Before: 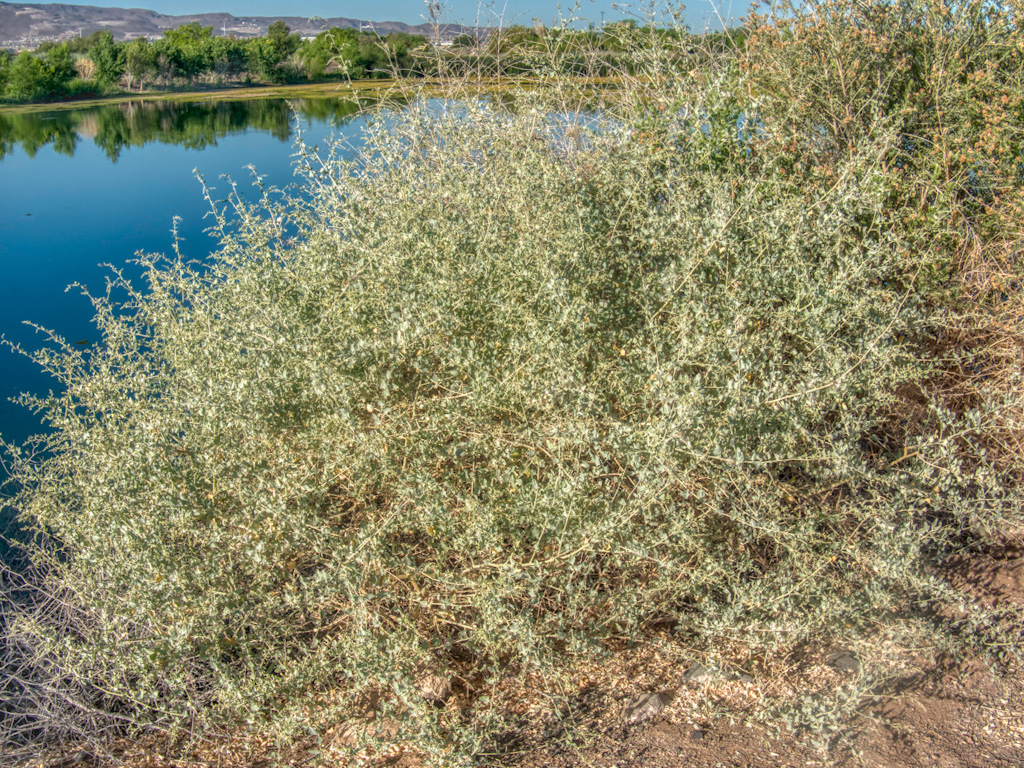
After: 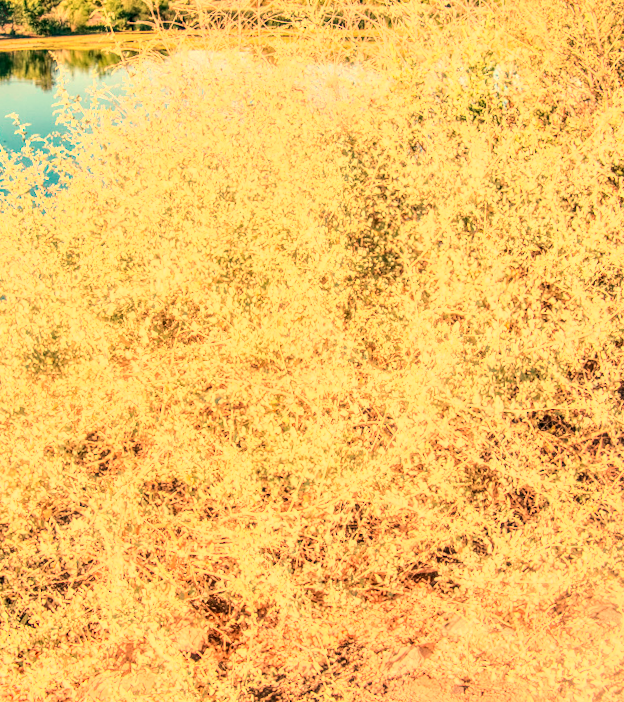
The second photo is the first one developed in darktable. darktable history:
rotate and perspective: rotation 0.226°, lens shift (vertical) -0.042, crop left 0.023, crop right 0.982, crop top 0.006, crop bottom 0.994
white balance: red 1.467, blue 0.684
crop and rotate: left 22.918%, top 5.629%, right 14.711%, bottom 2.247%
tone equalizer: -8 EV 0.001 EV, -7 EV -0.002 EV, -6 EV 0.002 EV, -5 EV -0.03 EV, -4 EV -0.116 EV, -3 EV -0.169 EV, -2 EV 0.24 EV, -1 EV 0.702 EV, +0 EV 0.493 EV
base curve: curves: ch0 [(0, 0) (0.025, 0.046) (0.112, 0.277) (0.467, 0.74) (0.814, 0.929) (1, 0.942)]
local contrast: detail 130%
